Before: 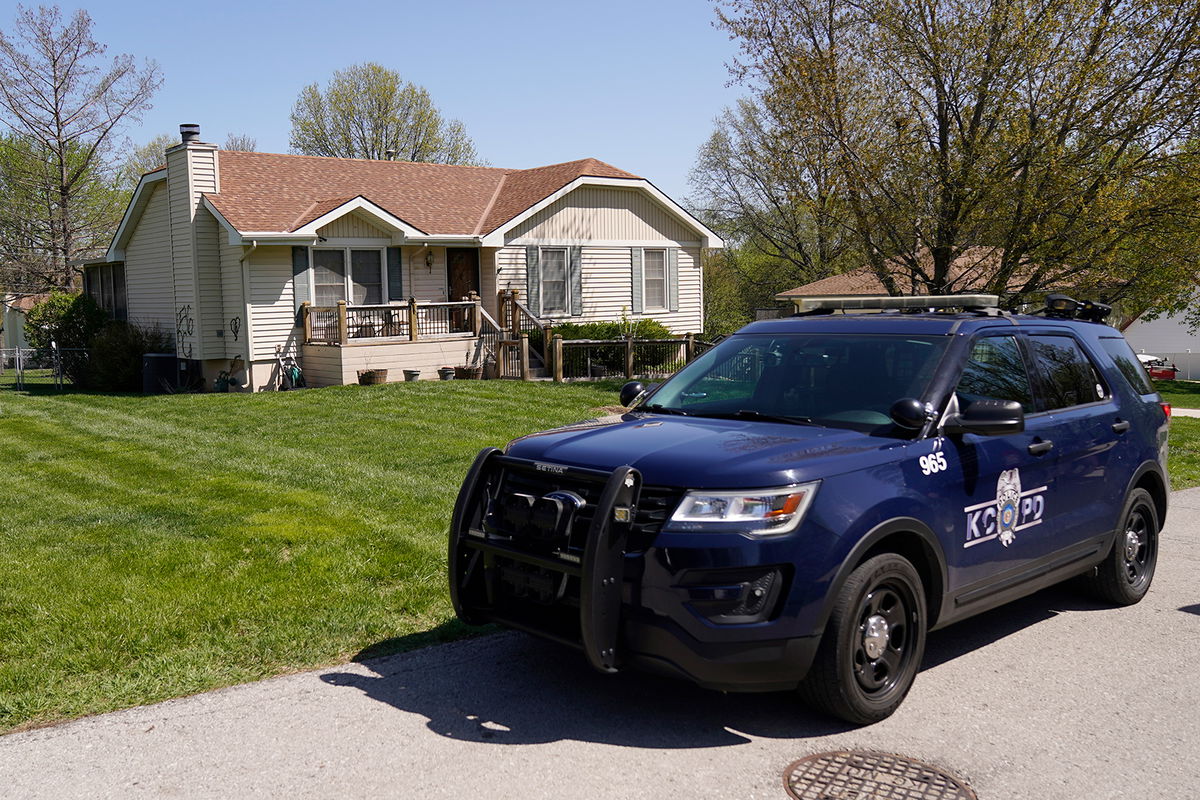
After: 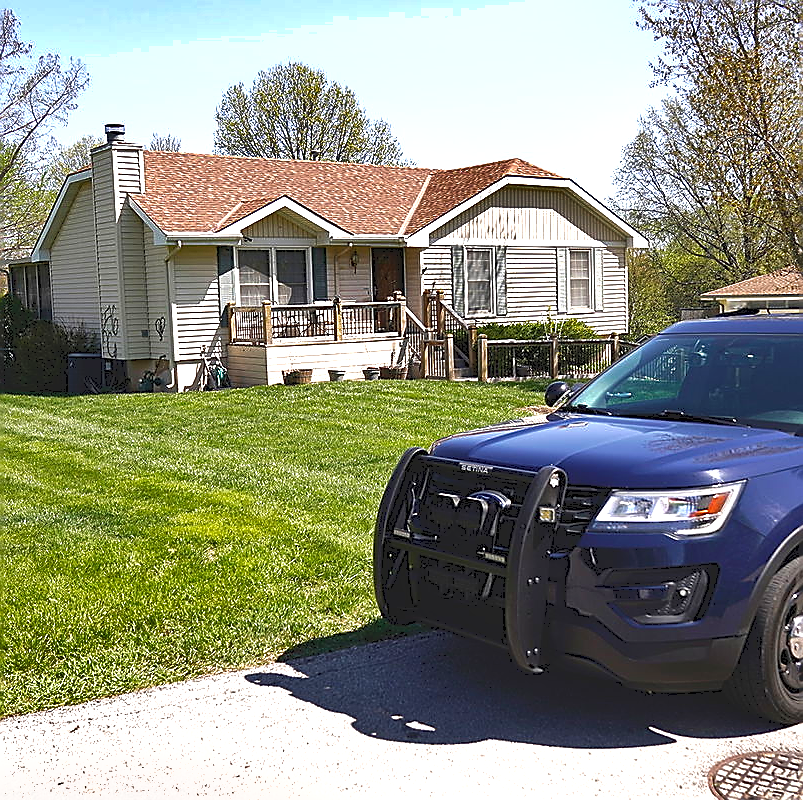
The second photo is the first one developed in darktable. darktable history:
crop and rotate: left 6.276%, right 26.789%
shadows and highlights: soften with gaussian
sharpen: radius 1.423, amount 1.264, threshold 0.669
tone curve: curves: ch0 [(0, 0) (0.003, 0.126) (0.011, 0.129) (0.025, 0.133) (0.044, 0.143) (0.069, 0.155) (0.1, 0.17) (0.136, 0.189) (0.177, 0.217) (0.224, 0.25) (0.277, 0.293) (0.335, 0.346) (0.399, 0.398) (0.468, 0.456) (0.543, 0.517) (0.623, 0.583) (0.709, 0.659) (0.801, 0.756) (0.898, 0.856) (1, 1)], color space Lab, independent channels, preserve colors none
exposure: black level correction 0, exposure 1.095 EV, compensate highlight preservation false
